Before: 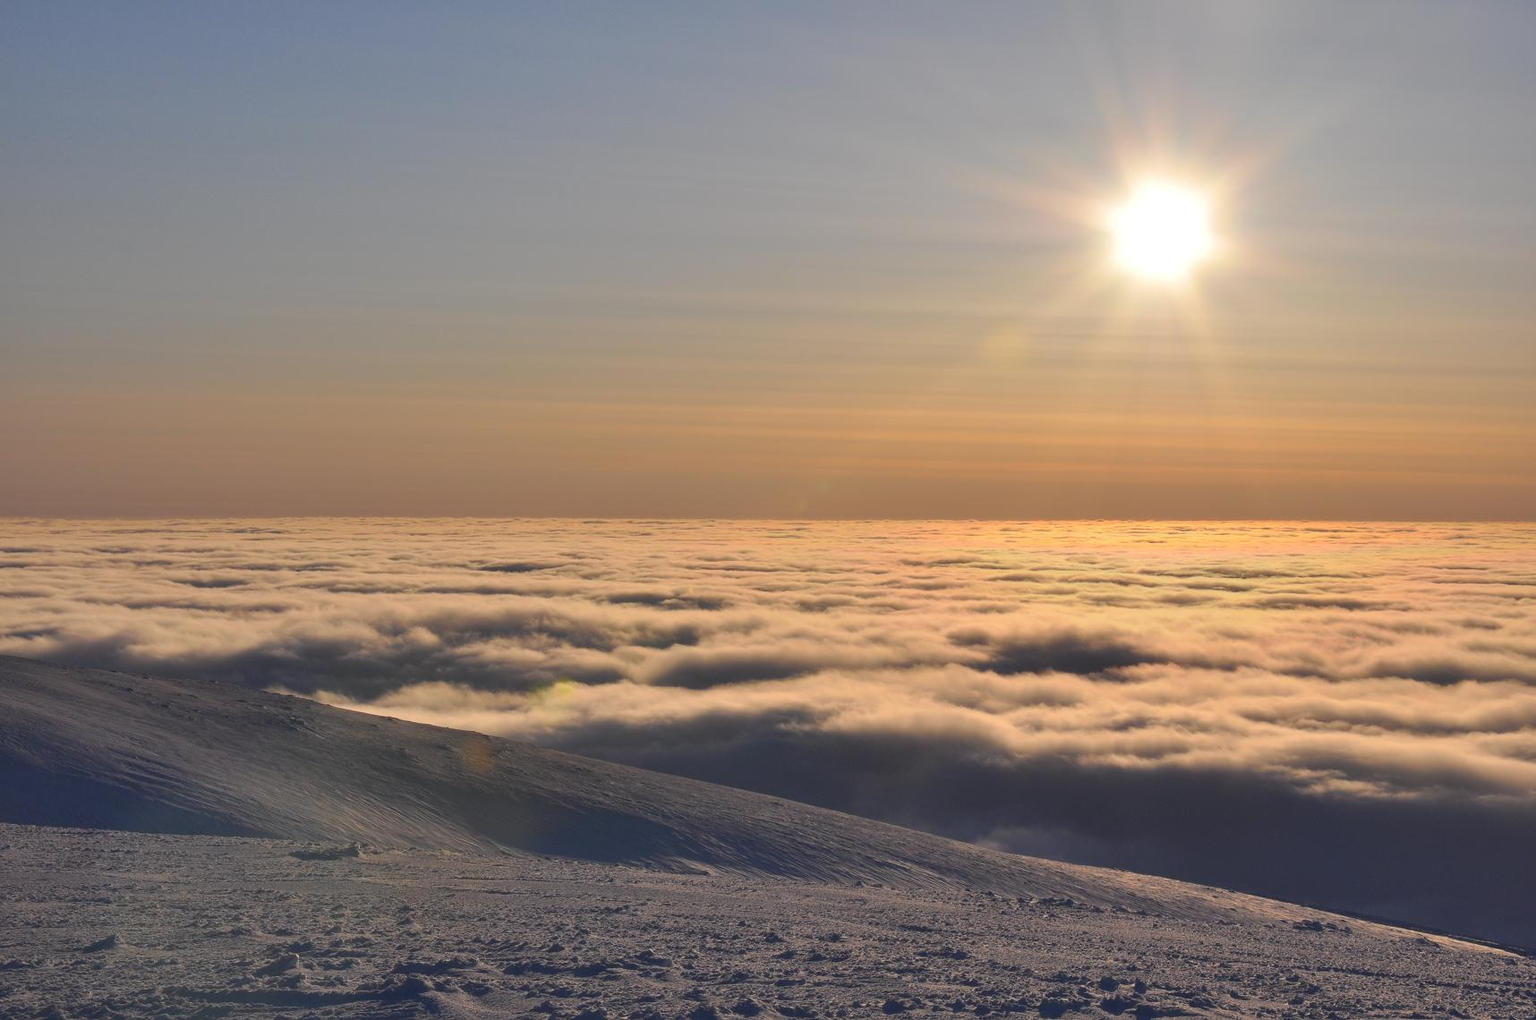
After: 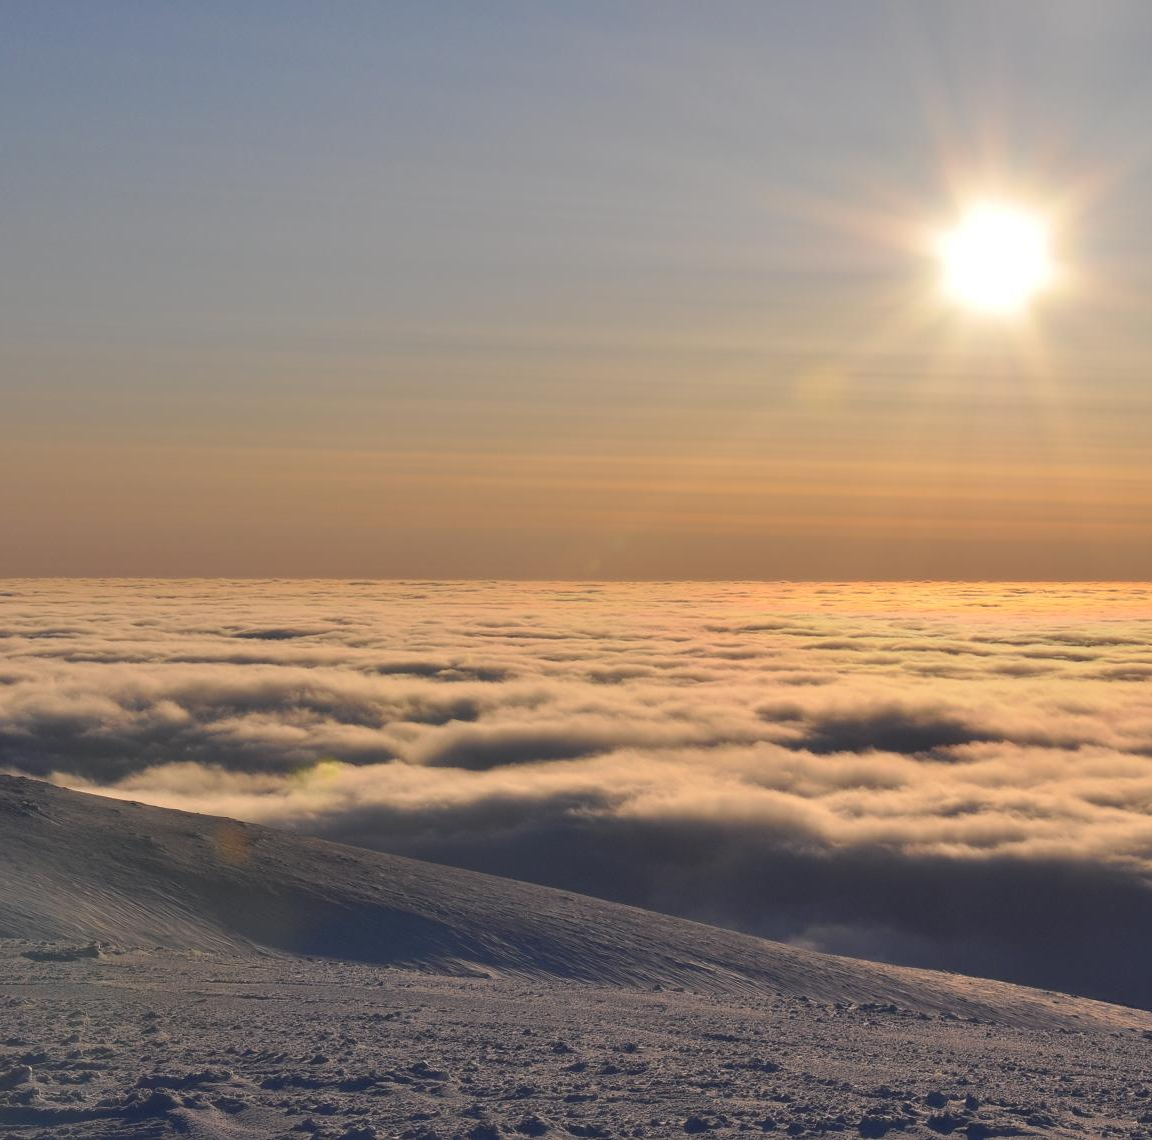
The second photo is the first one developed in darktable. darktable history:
crop and rotate: left 17.641%, right 15.175%
